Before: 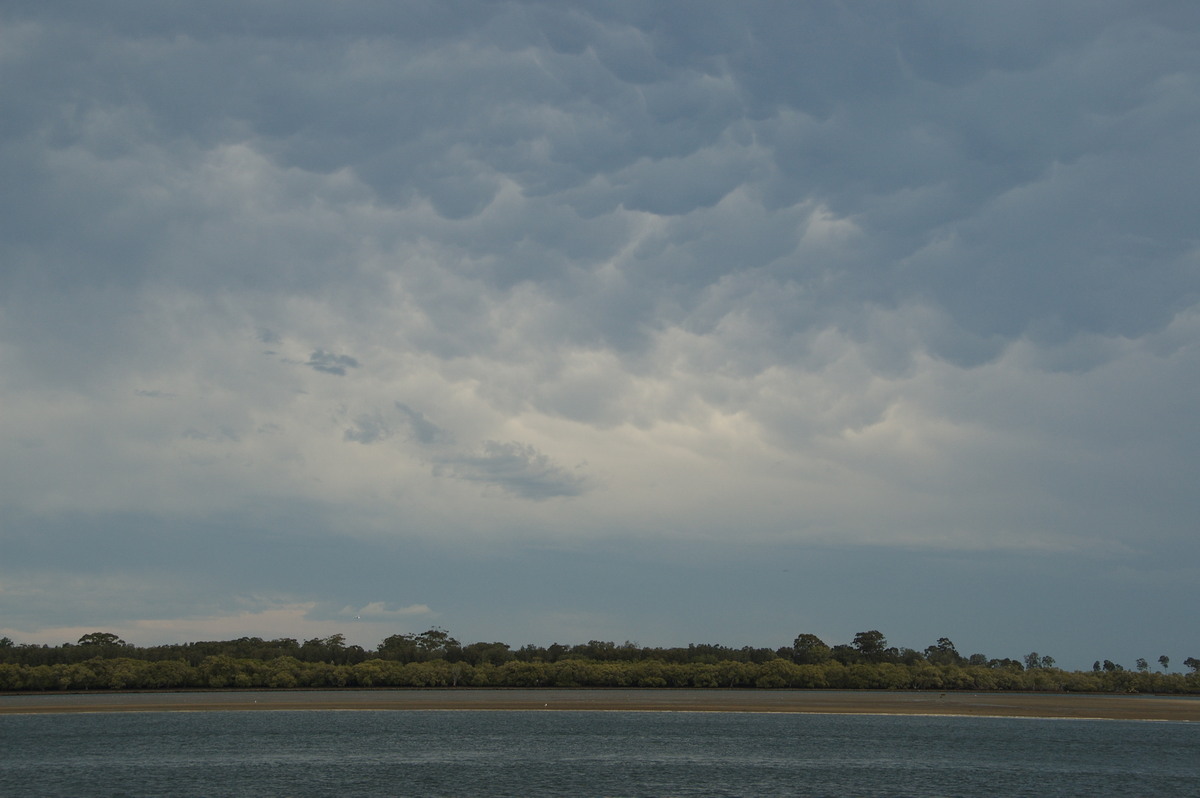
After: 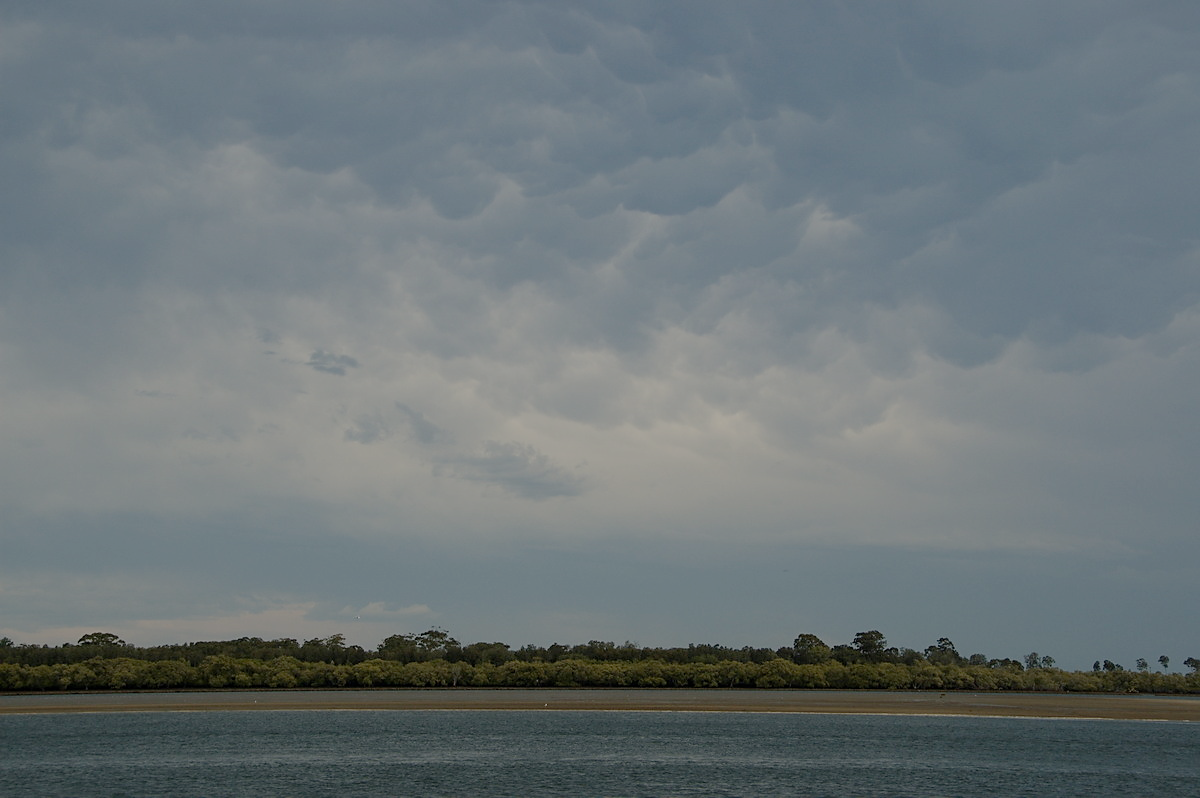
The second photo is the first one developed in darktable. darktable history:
sharpen: radius 1.883, amount 0.4, threshold 1.528
tone equalizer: edges refinement/feathering 500, mask exposure compensation -1.57 EV, preserve details no
filmic rgb: black relative exposure -8.86 EV, white relative exposure 4.99 EV, target black luminance 0%, hardness 3.78, latitude 66.7%, contrast 0.819, highlights saturation mix 11.41%, shadows ↔ highlights balance 20.5%, add noise in highlights 0.001, preserve chrominance no, color science v3 (2019), use custom middle-gray values true, contrast in highlights soft
